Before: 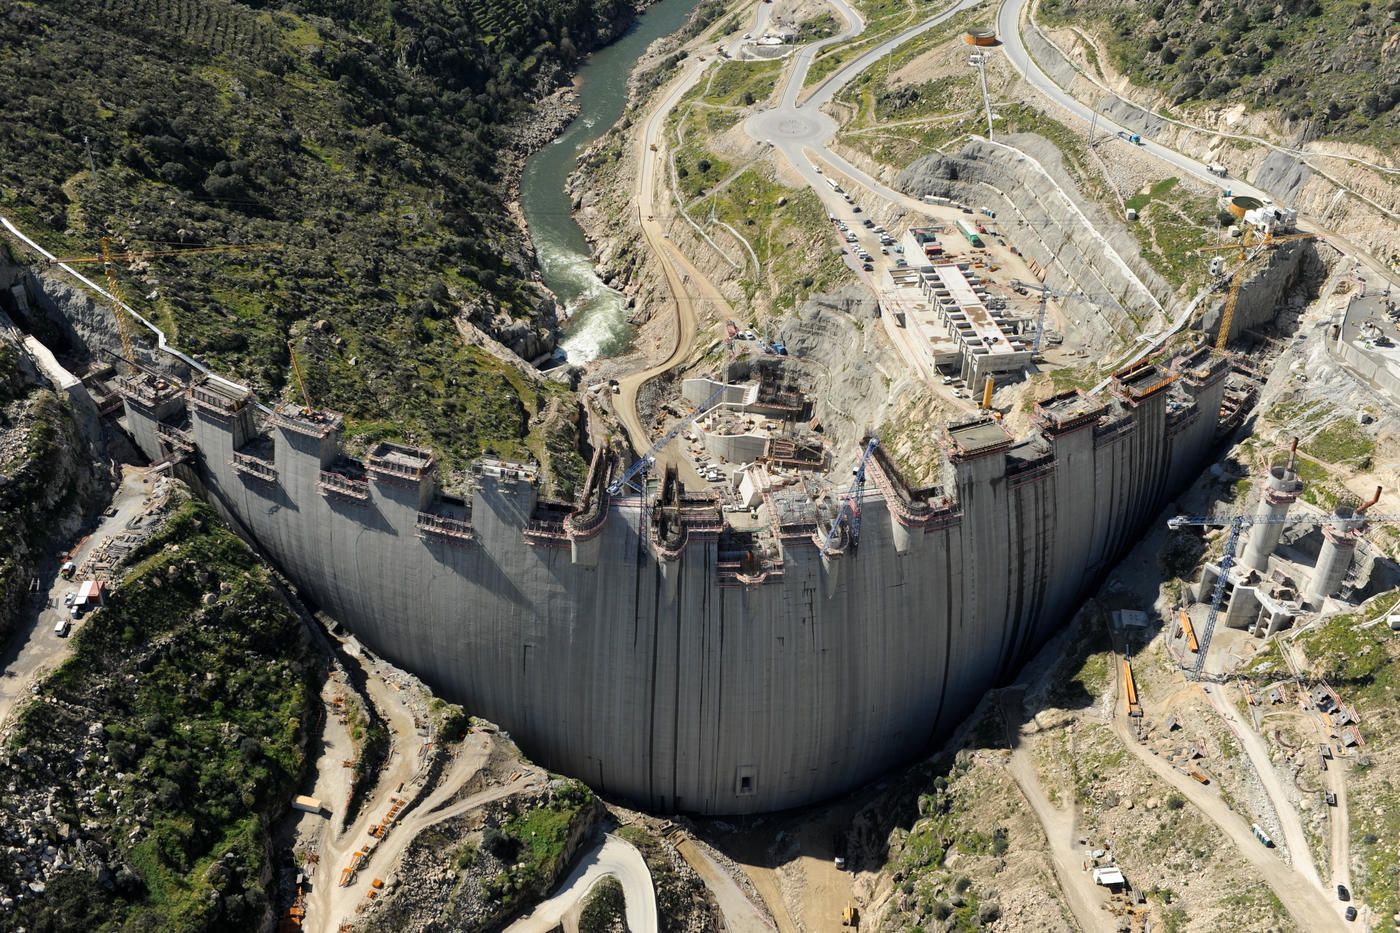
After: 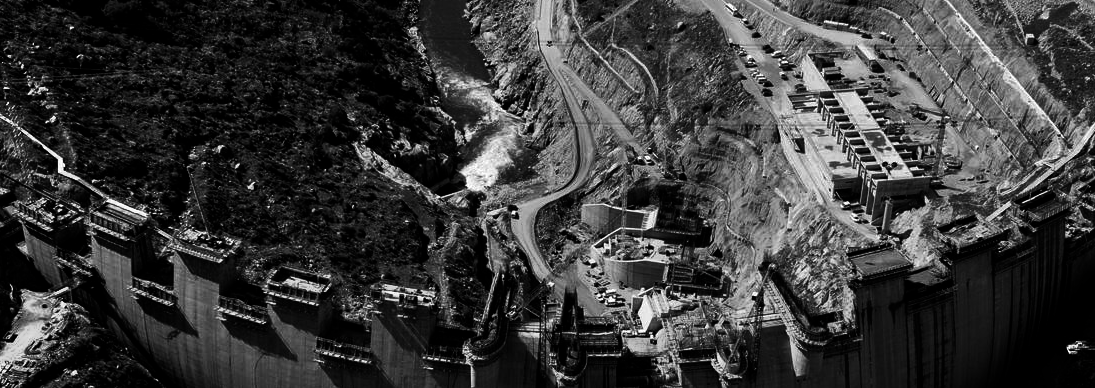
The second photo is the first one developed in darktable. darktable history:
shadows and highlights: low approximation 0.01, soften with gaussian
crop: left 7.232%, top 18.787%, right 14.503%, bottom 39.556%
contrast brightness saturation: contrast 0.023, brightness -0.992, saturation -0.999
